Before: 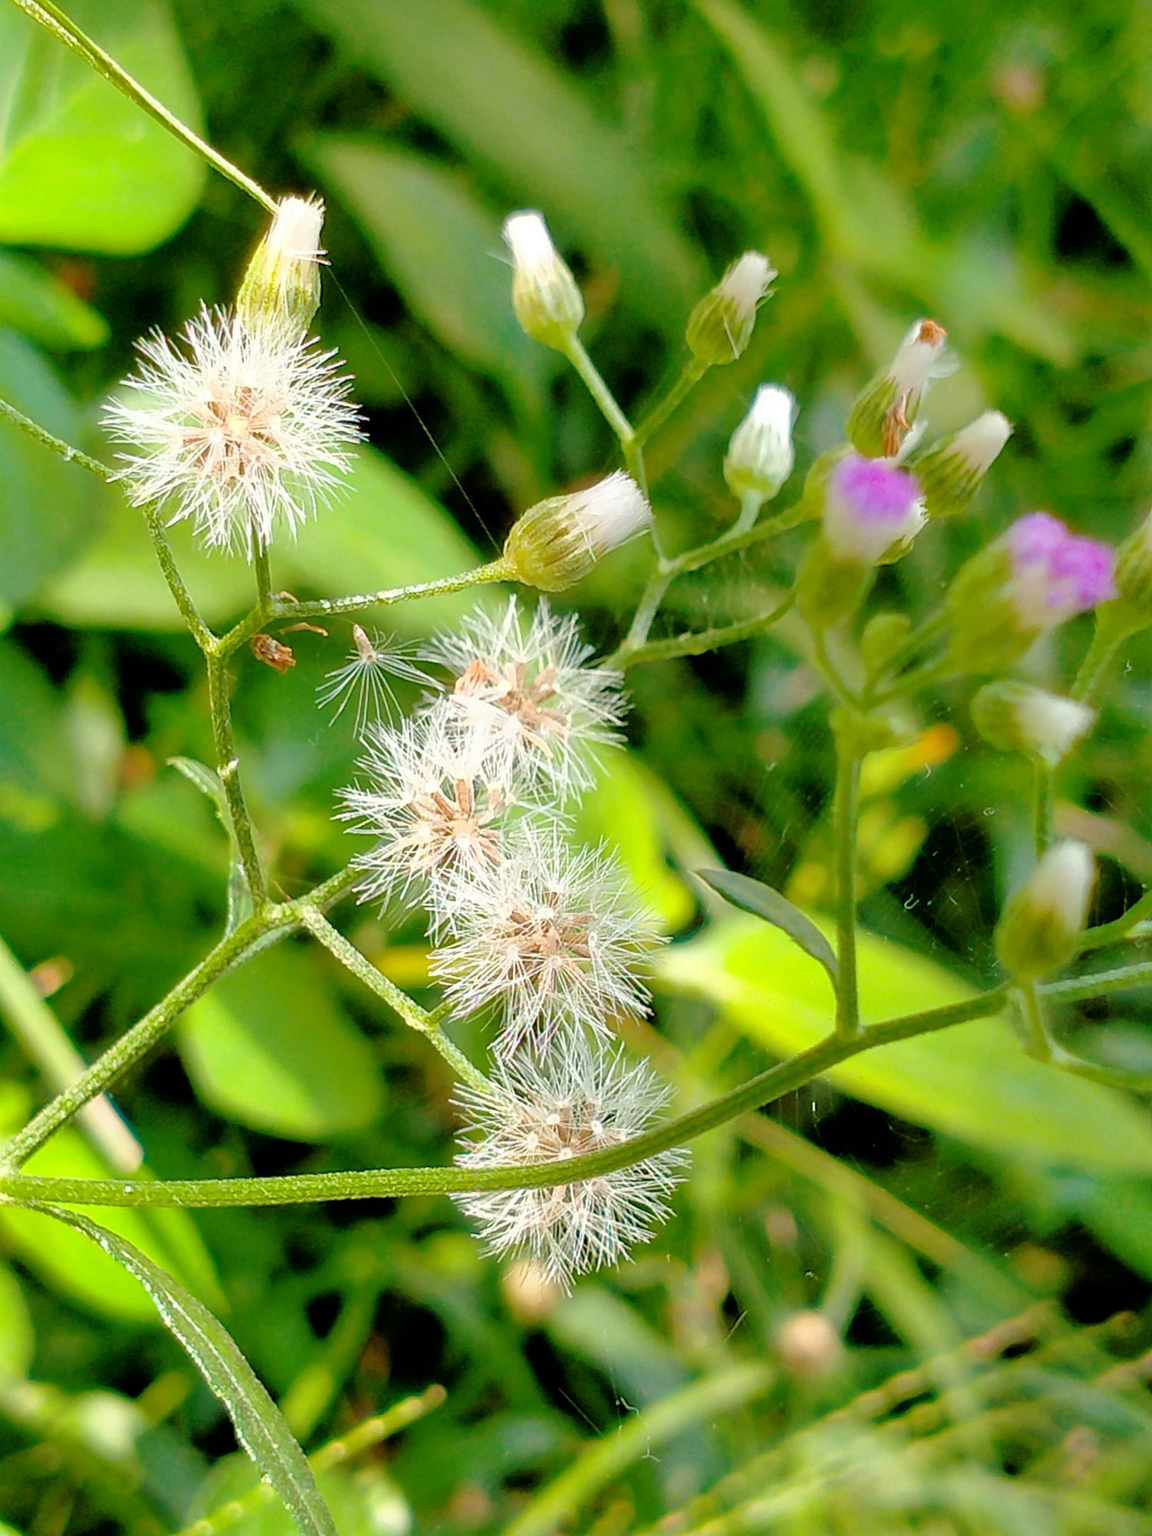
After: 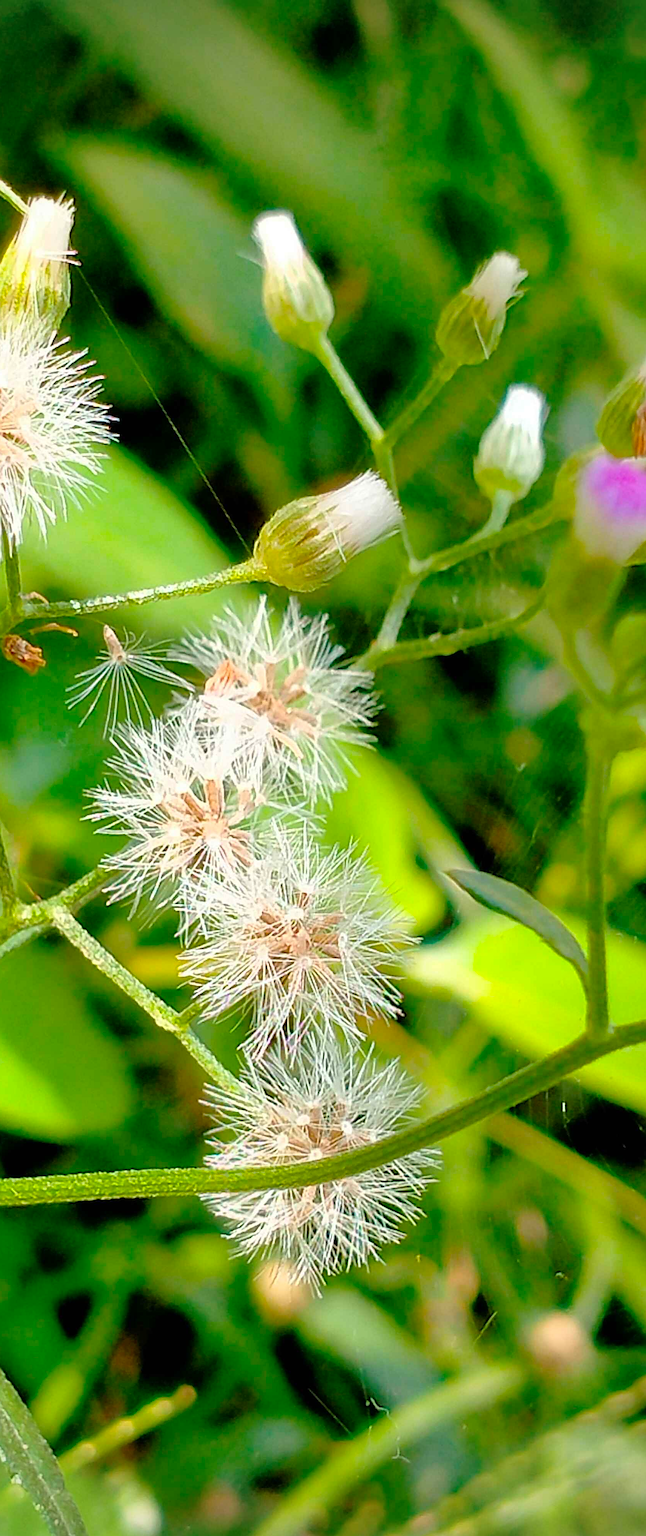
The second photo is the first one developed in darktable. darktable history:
crop: left 21.754%, right 22.109%, bottom 0.014%
sharpen: radius 1.426, amount 1.237, threshold 0.822
vignetting: fall-off radius 60.92%, center (-0.009, 0)
